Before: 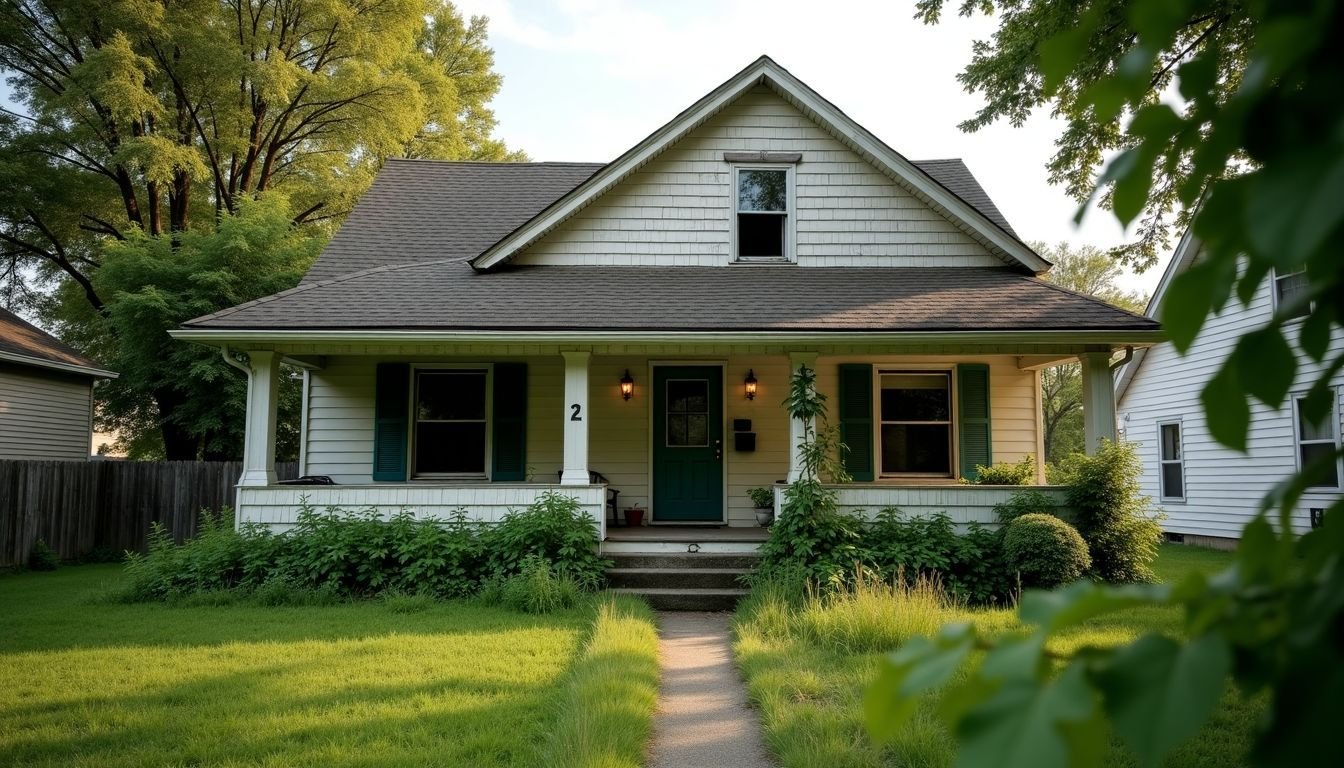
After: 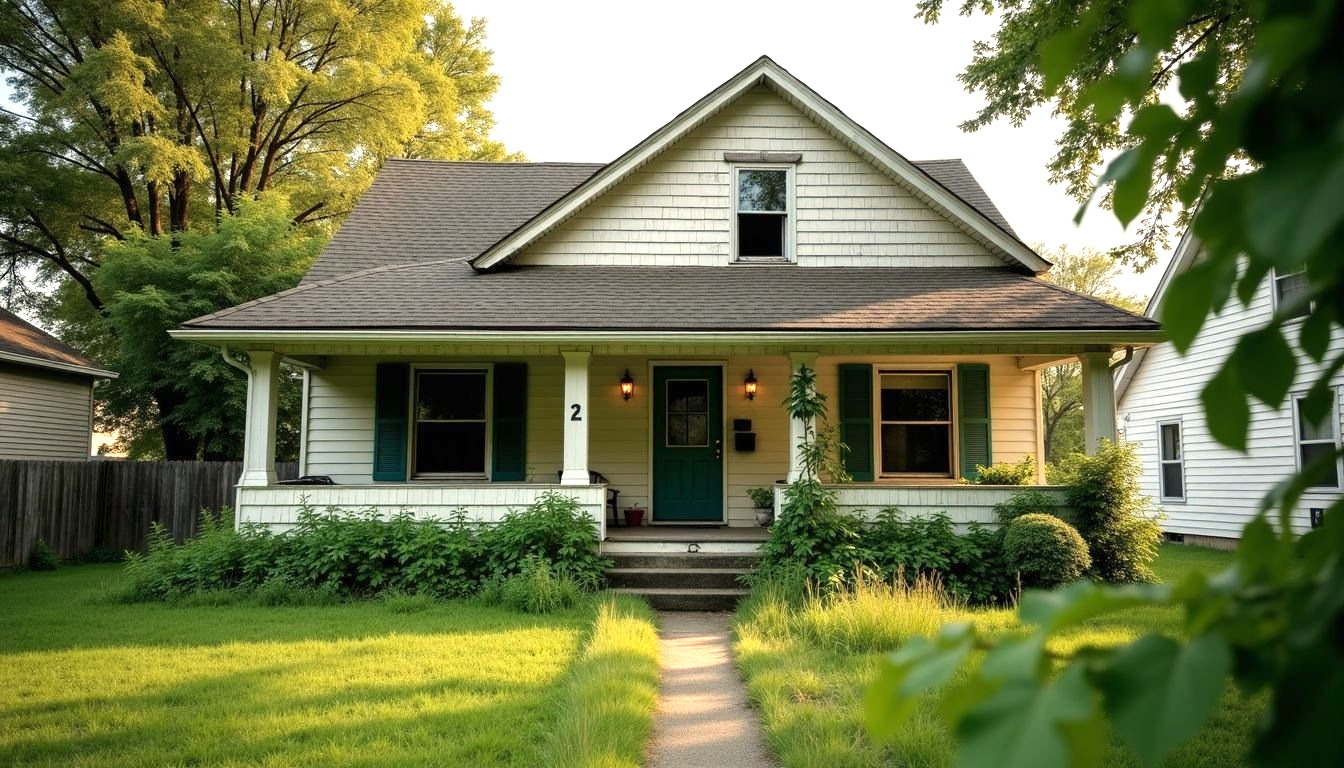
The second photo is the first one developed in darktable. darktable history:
exposure: black level correction 0, exposure 0.7 EV, compensate exposure bias true, compensate highlight preservation false
white balance: red 1.045, blue 0.932
